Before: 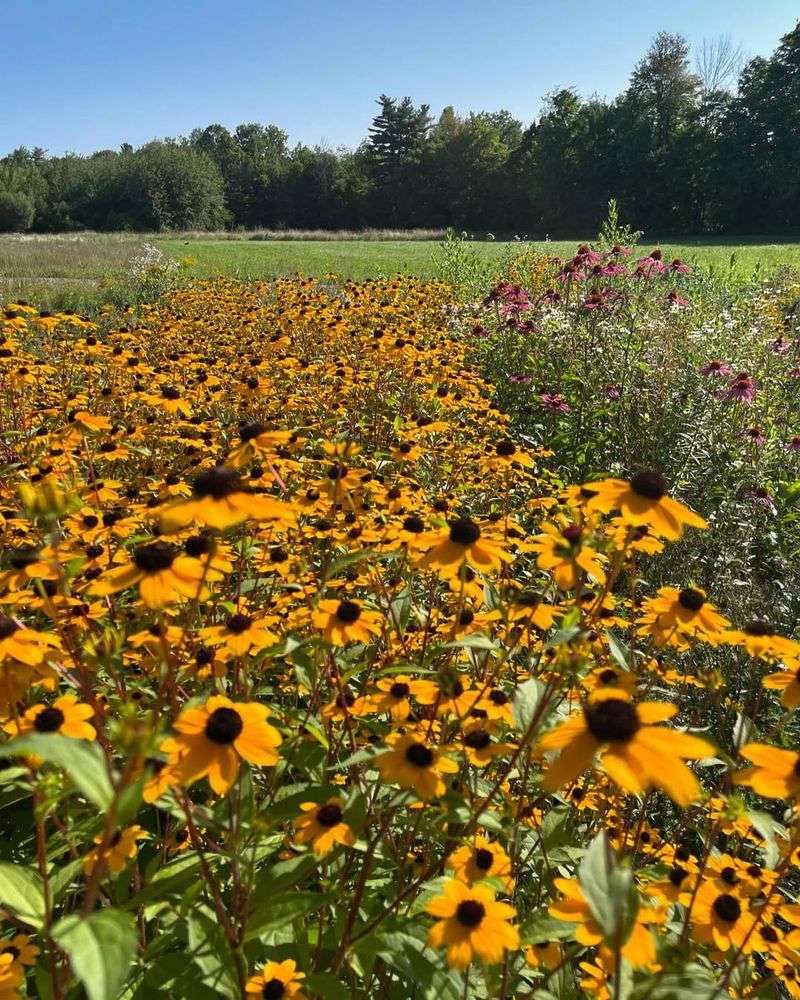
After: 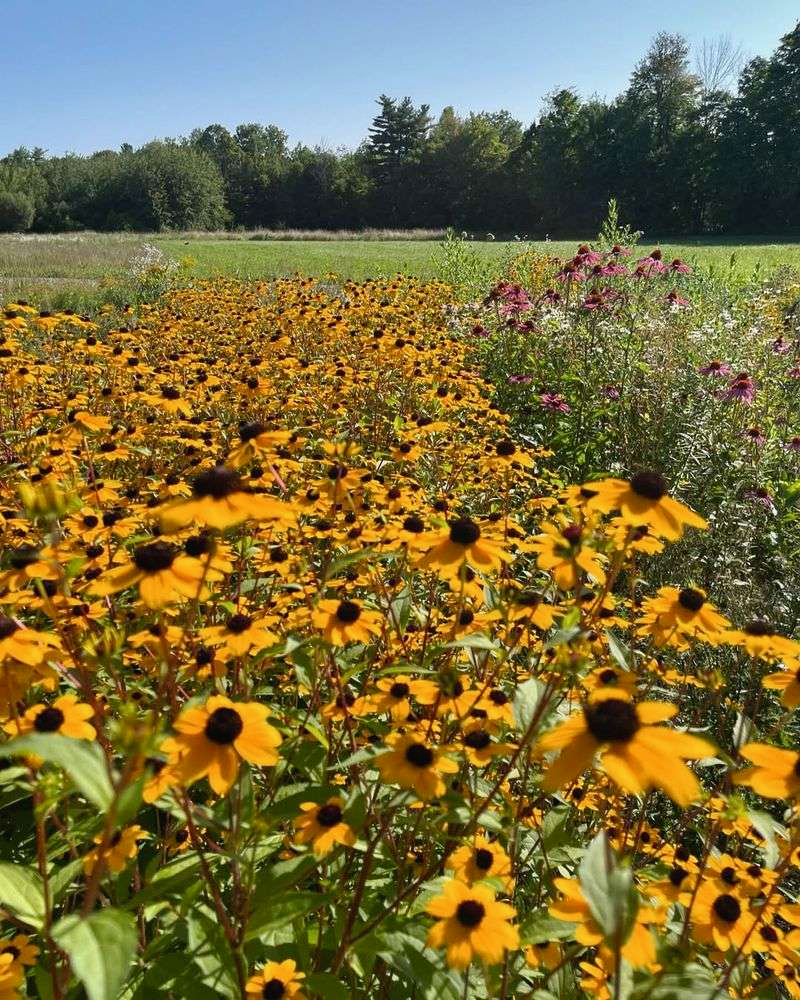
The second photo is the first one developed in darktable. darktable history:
tone curve: curves: ch0 [(0, 0.012) (0.036, 0.035) (0.274, 0.288) (0.504, 0.536) (0.844, 0.84) (1, 0.983)]; ch1 [(0, 0) (0.389, 0.403) (0.462, 0.486) (0.499, 0.498) (0.511, 0.502) (0.536, 0.547) (0.567, 0.588) (0.626, 0.645) (0.749, 0.781) (1, 1)]; ch2 [(0, 0) (0.457, 0.486) (0.5, 0.5) (0.56, 0.551) (0.615, 0.607) (0.704, 0.732) (1, 1)], preserve colors none
